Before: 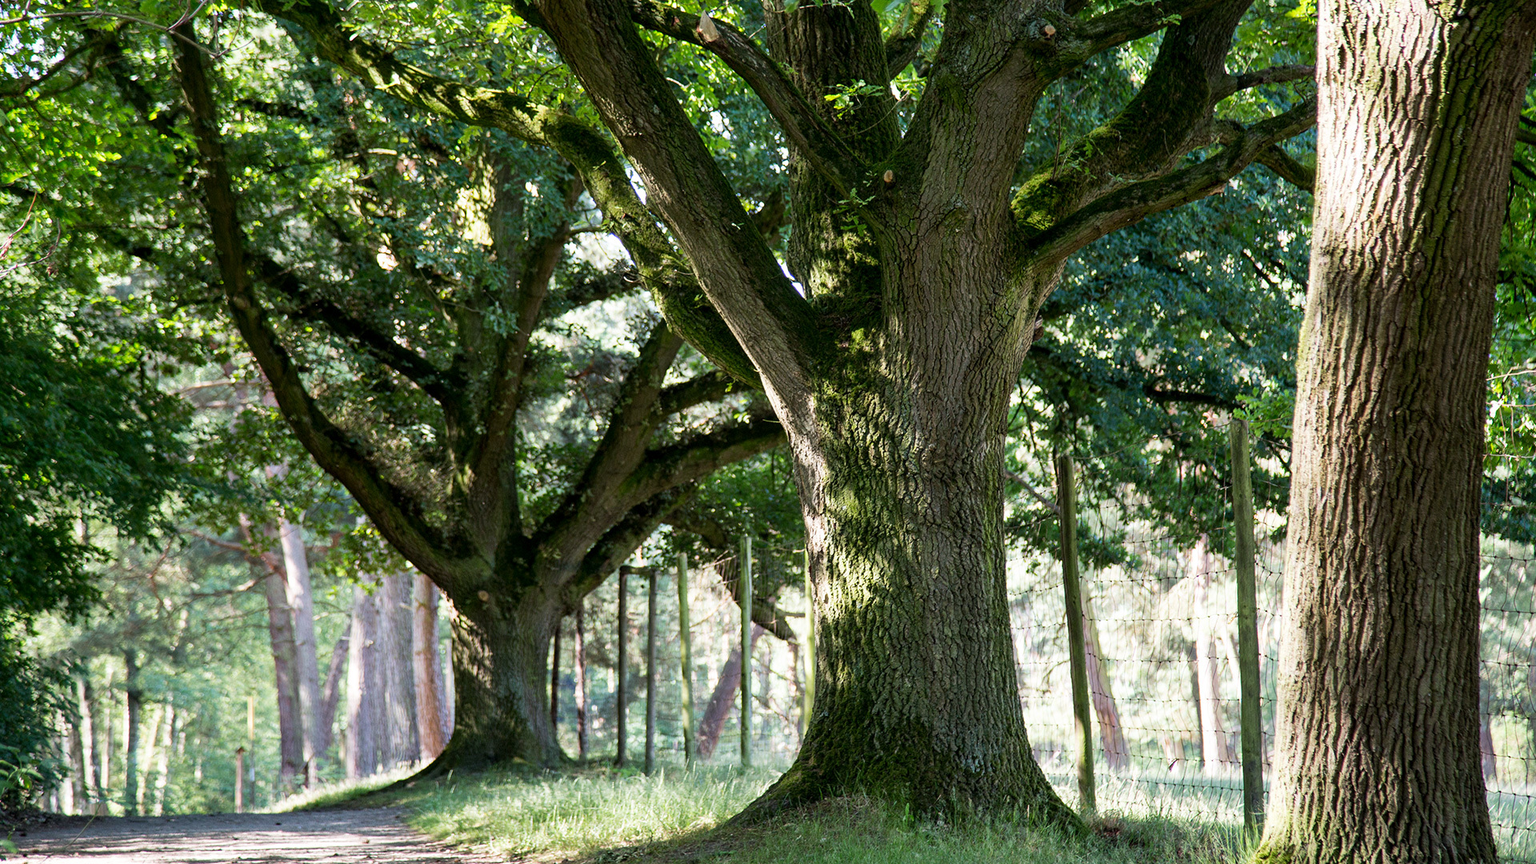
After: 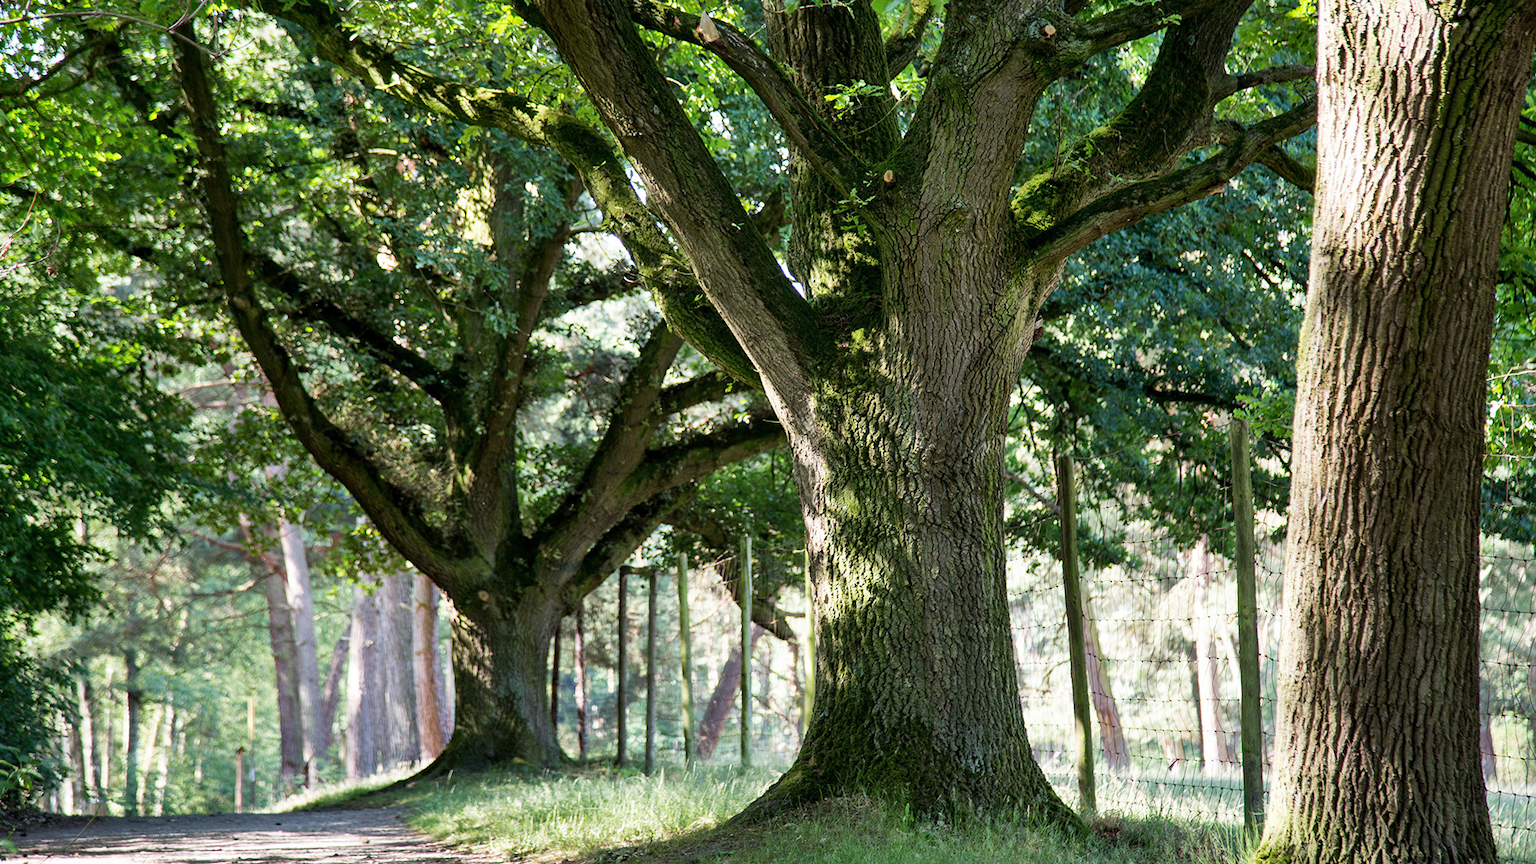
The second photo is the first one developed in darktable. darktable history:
shadows and highlights: shadows 48.71, highlights -41.95, soften with gaussian
